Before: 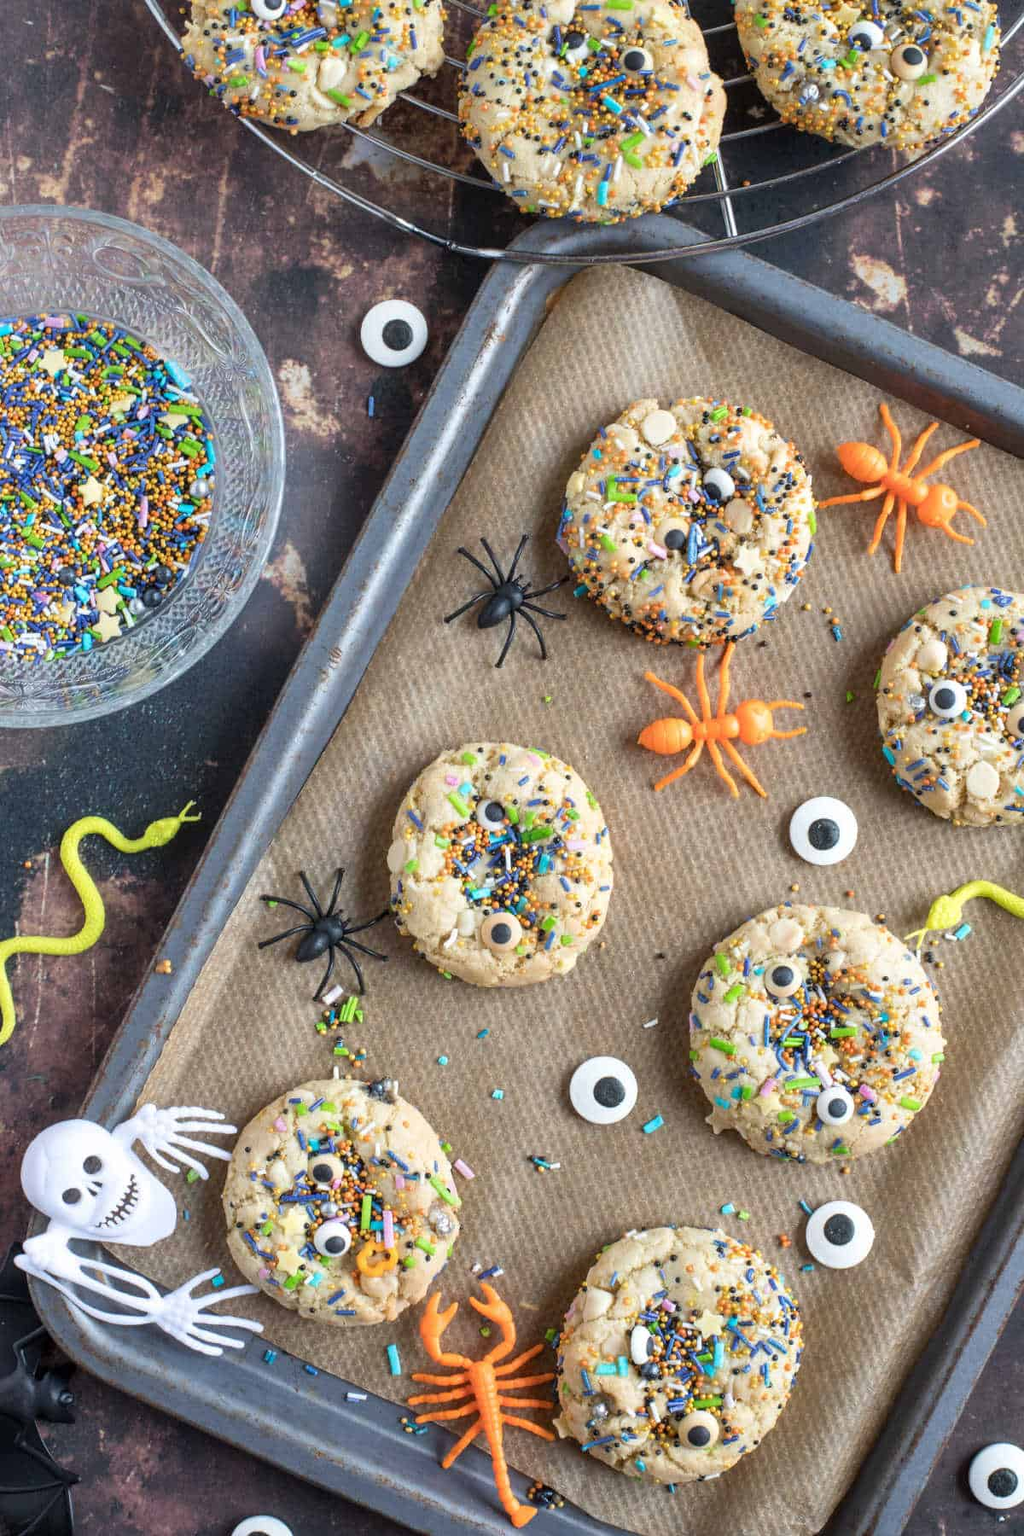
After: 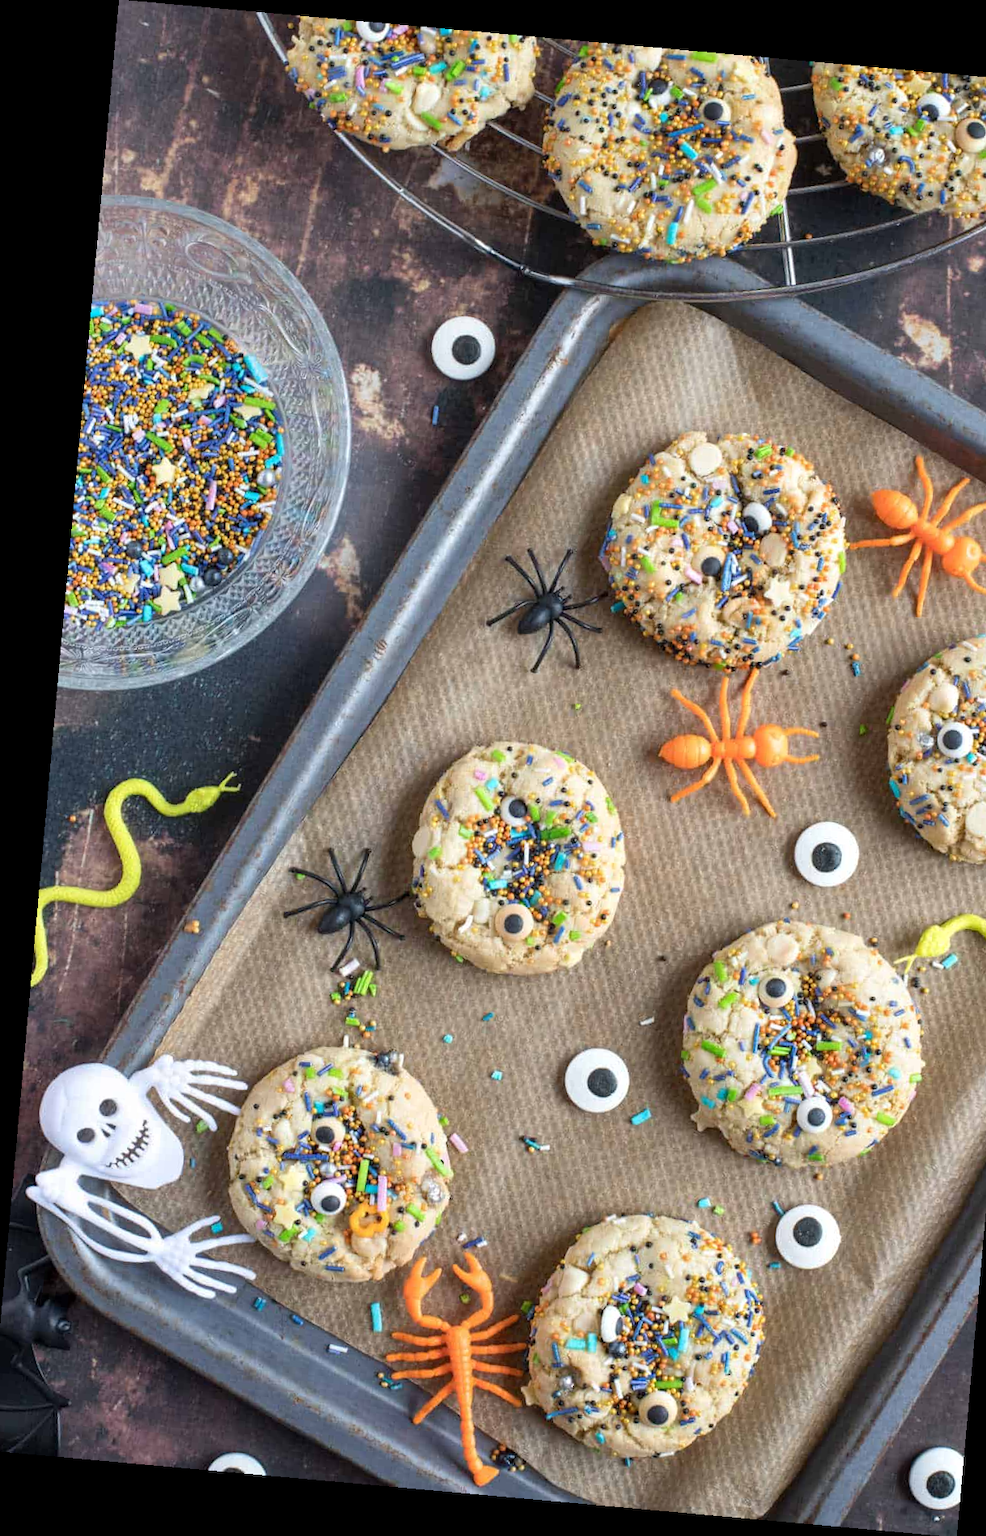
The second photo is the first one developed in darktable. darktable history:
tone equalizer: on, module defaults
crop and rotate: left 1.088%, right 8.807%
rotate and perspective: rotation 5.12°, automatic cropping off
